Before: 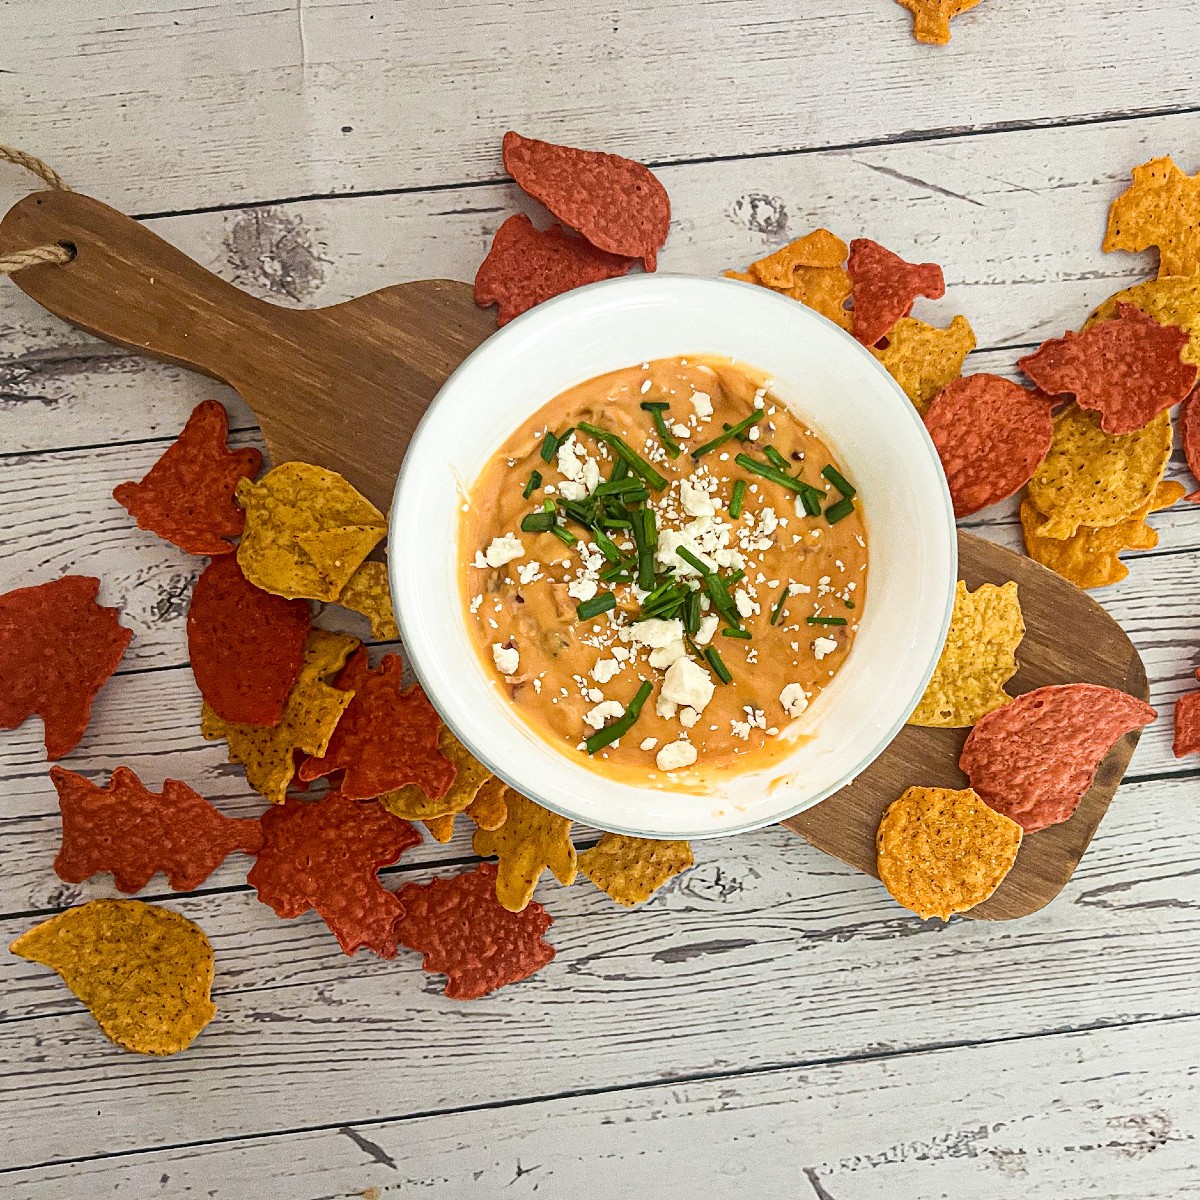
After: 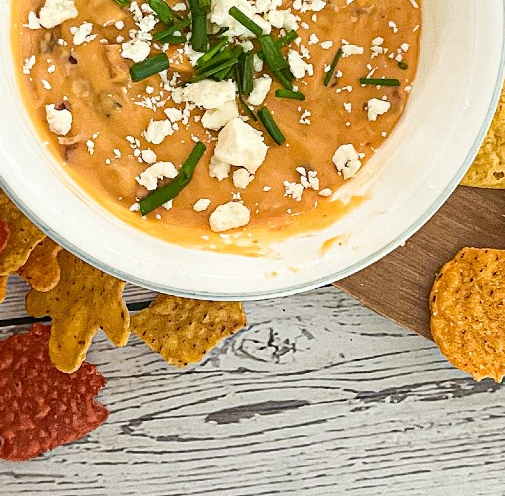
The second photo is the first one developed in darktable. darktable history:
crop: left 37.295%, top 44.99%, right 20.54%, bottom 13.664%
